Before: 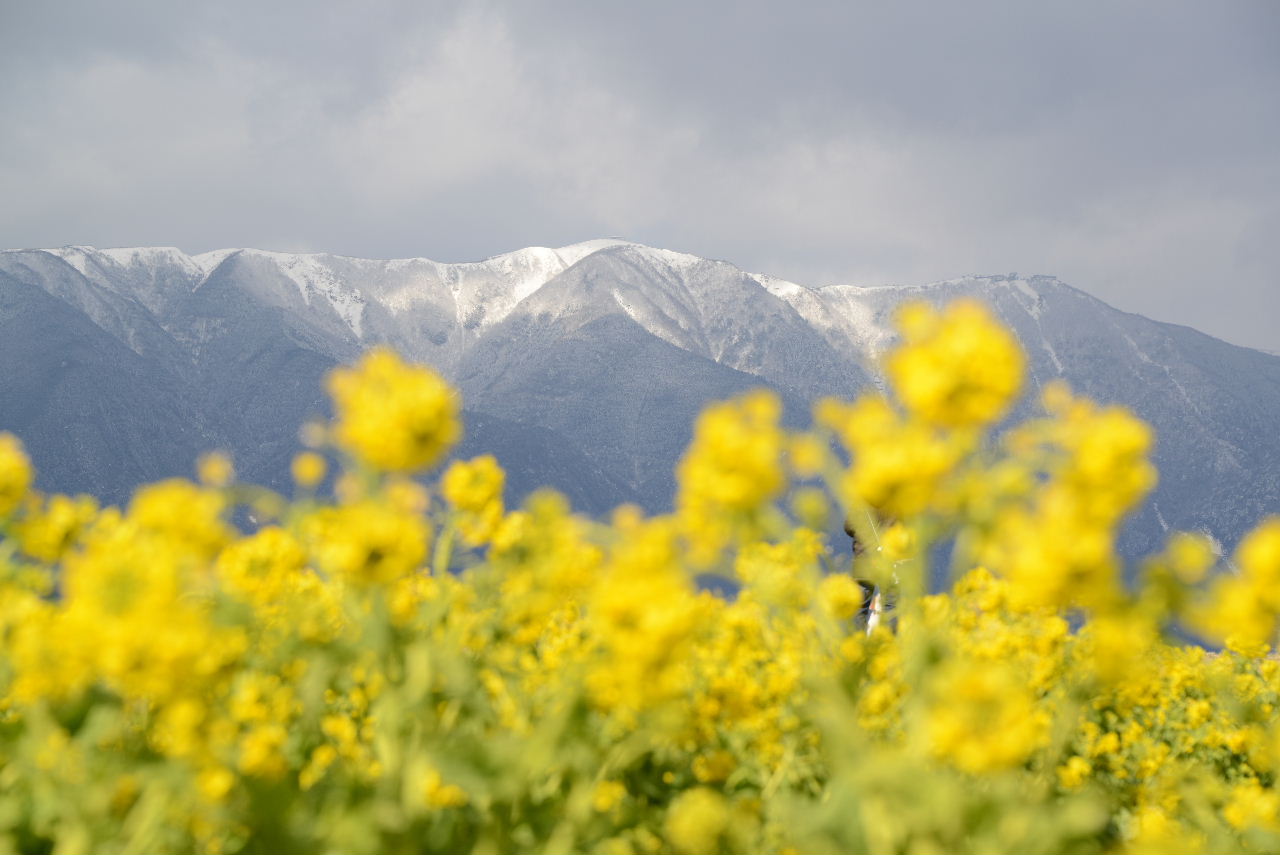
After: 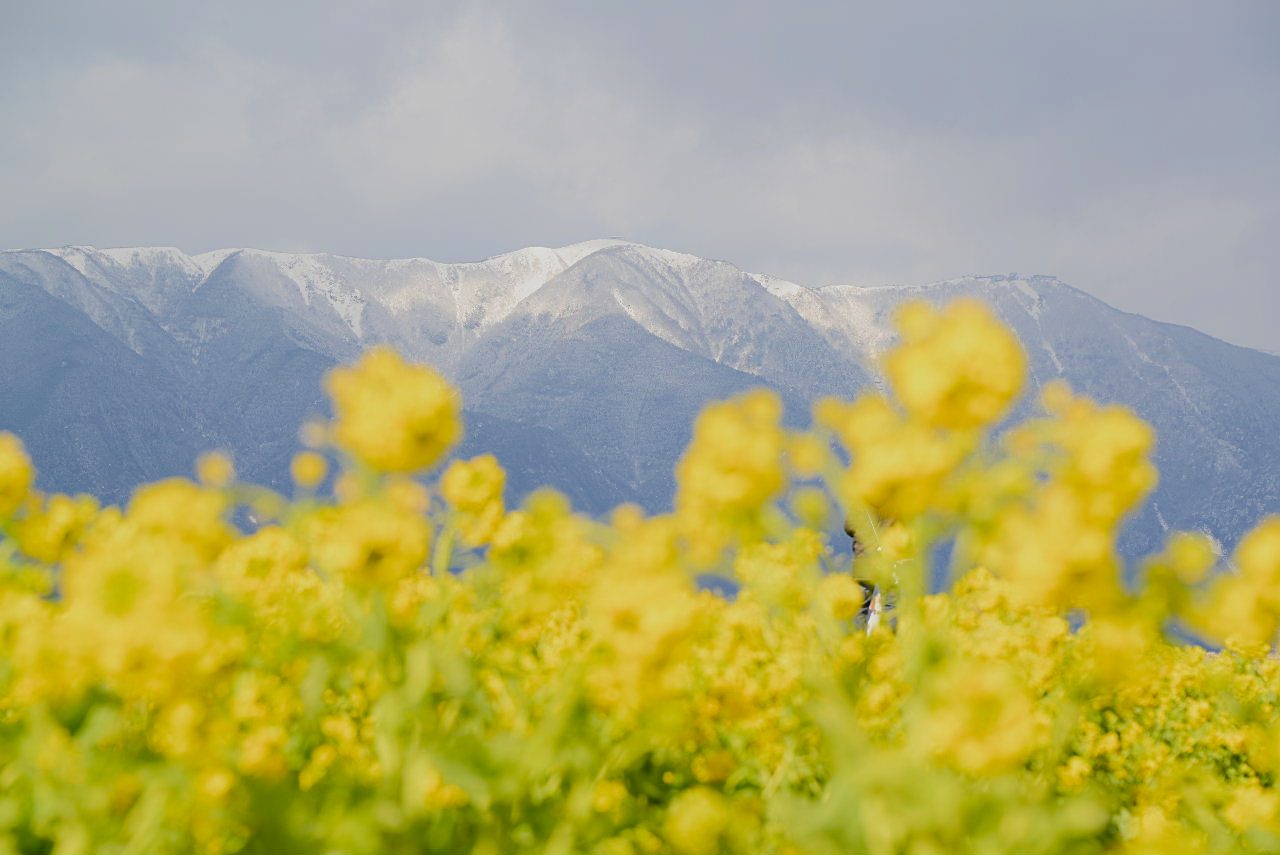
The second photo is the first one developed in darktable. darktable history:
exposure: exposure 0.576 EV, compensate exposure bias true, compensate highlight preservation false
sharpen: on, module defaults
filmic rgb: middle gray luminance 4.23%, black relative exposure -12.92 EV, white relative exposure 5.04 EV, target black luminance 0%, hardness 5.16, latitude 59.49%, contrast 0.768, highlights saturation mix 6.17%, shadows ↔ highlights balance 25.46%, add noise in highlights 0.1, color science v4 (2020), type of noise poissonian
